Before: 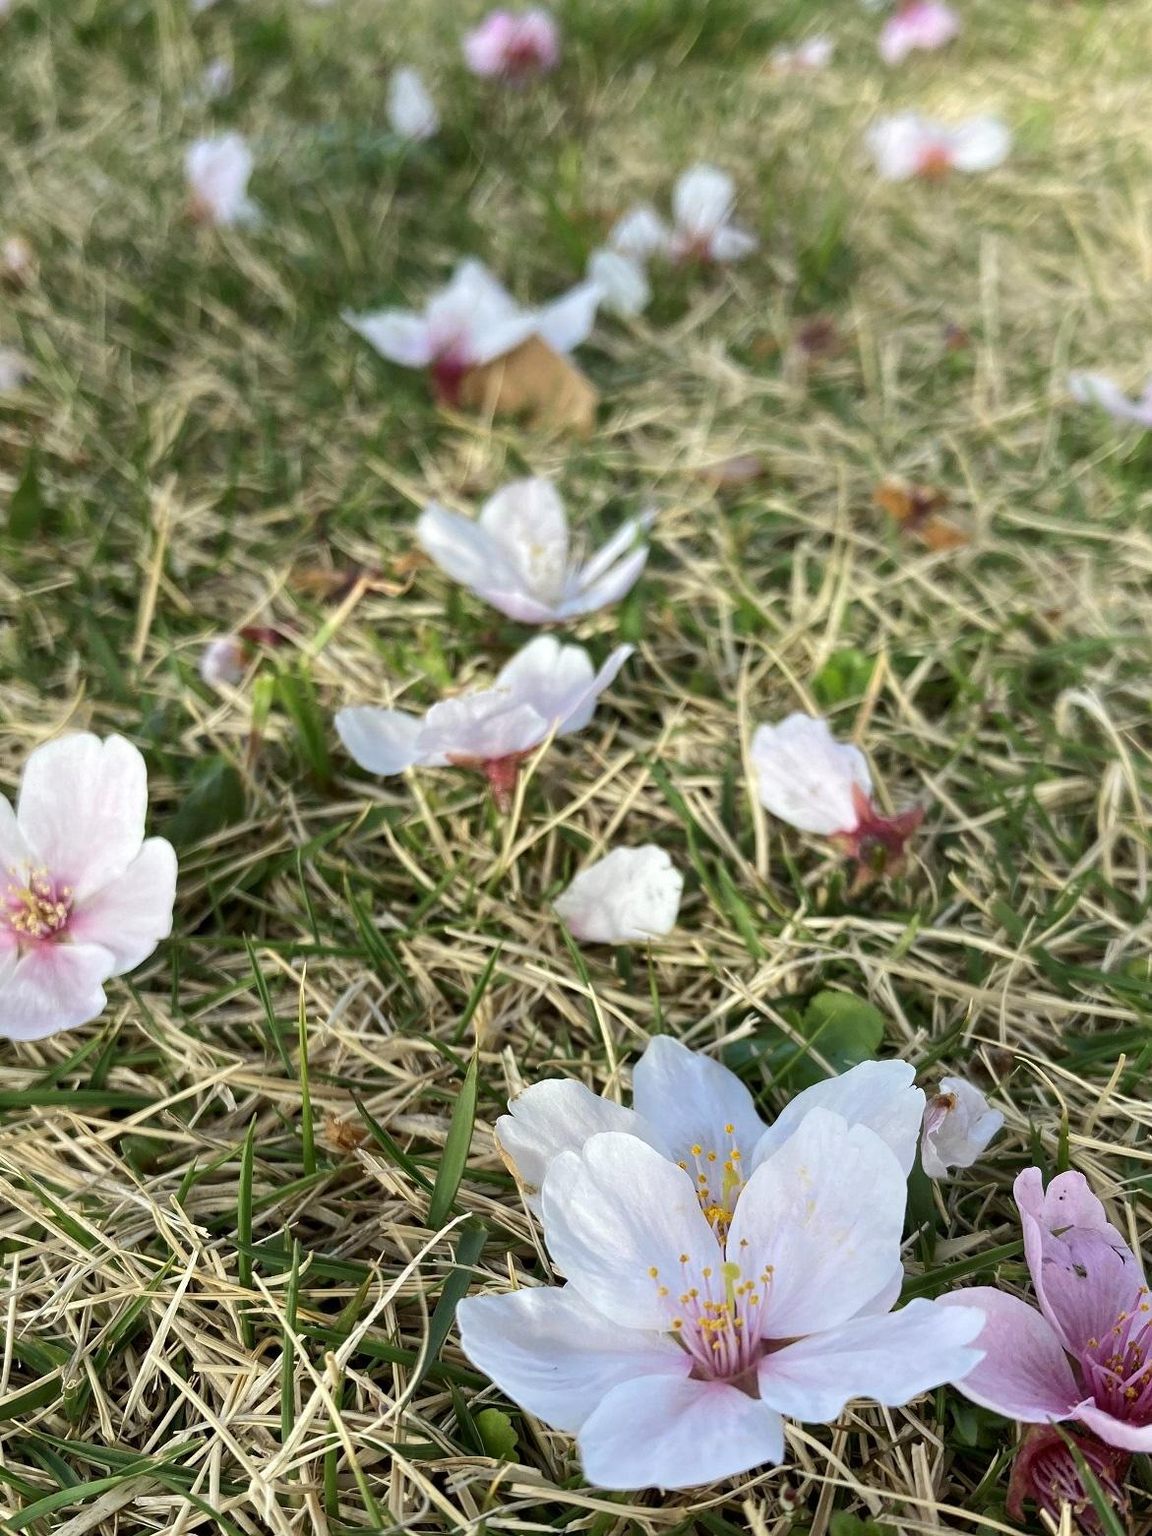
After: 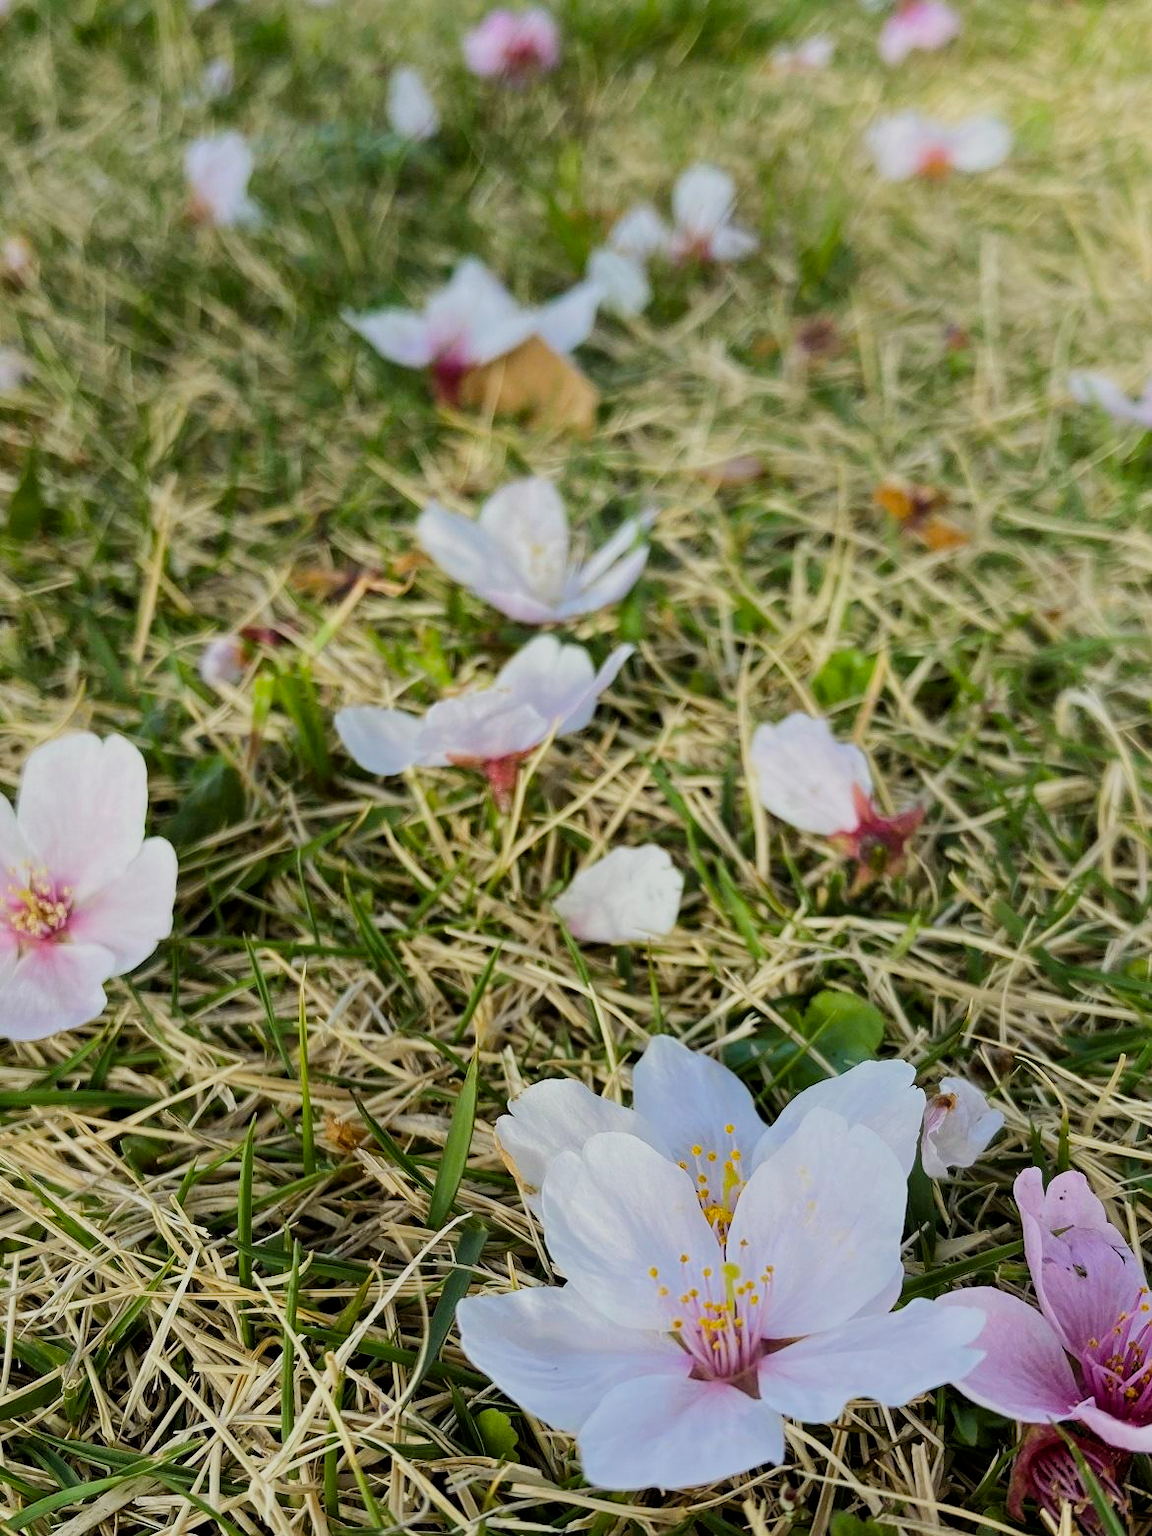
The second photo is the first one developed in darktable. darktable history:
filmic rgb: black relative exposure -7.65 EV, white relative exposure 4.56 EV, hardness 3.61
color balance rgb: perceptual saturation grading › global saturation 25%, global vibrance 20%
